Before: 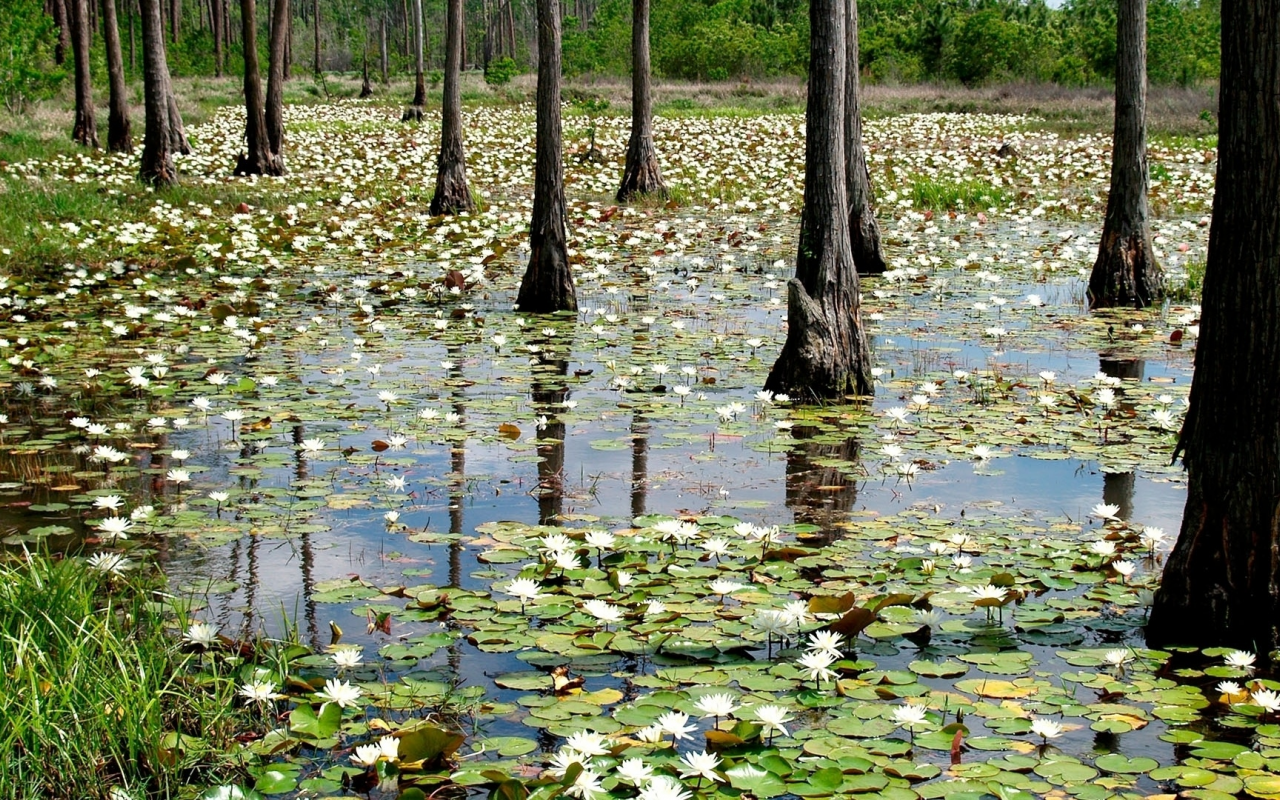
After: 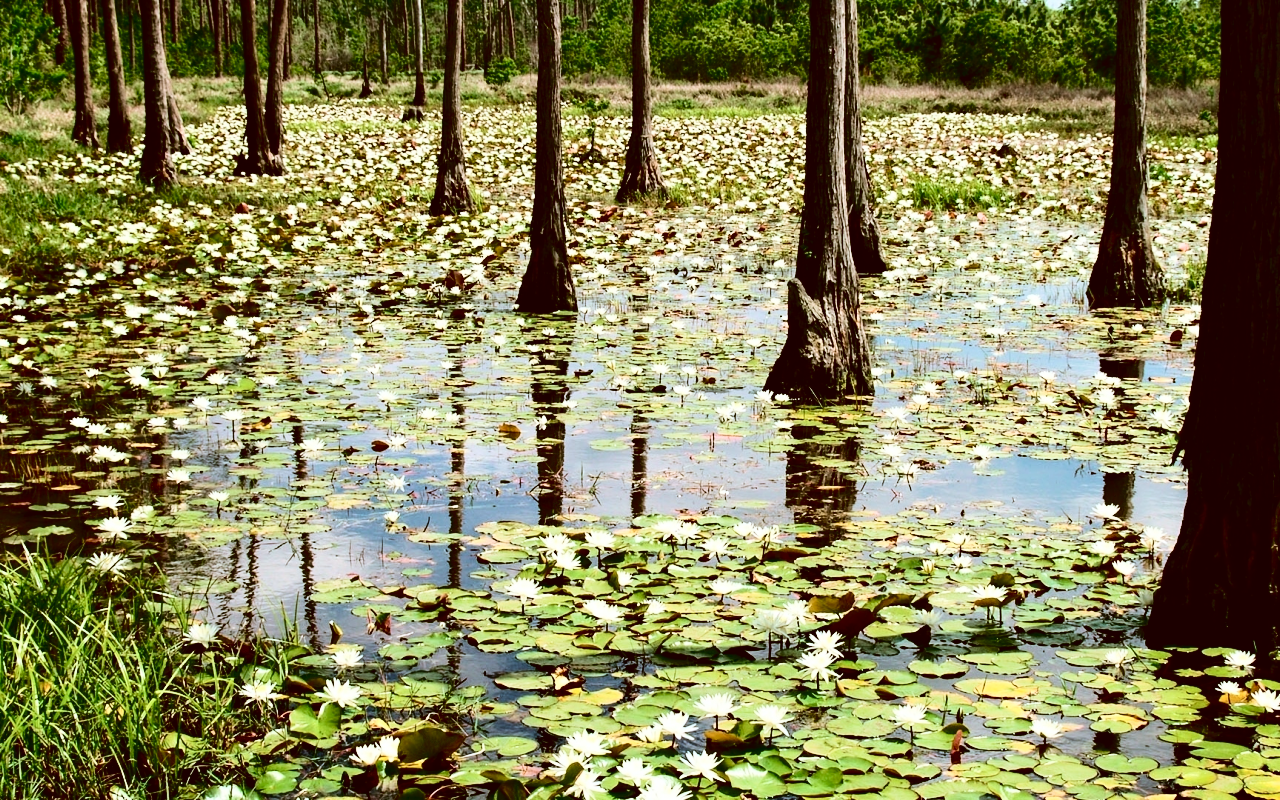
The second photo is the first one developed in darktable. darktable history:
tone curve: curves: ch0 [(0, 0) (0.003, 0.001) (0.011, 0.004) (0.025, 0.013) (0.044, 0.022) (0.069, 0.035) (0.1, 0.053) (0.136, 0.088) (0.177, 0.149) (0.224, 0.213) (0.277, 0.293) (0.335, 0.381) (0.399, 0.463) (0.468, 0.546) (0.543, 0.616) (0.623, 0.693) (0.709, 0.766) (0.801, 0.843) (0.898, 0.921) (1, 1)], color space Lab, independent channels, preserve colors none
contrast brightness saturation: contrast 0.295
velvia: on, module defaults
color correction: highlights a* -0.369, highlights b* 0.169, shadows a* 4.33, shadows b* 20.32
